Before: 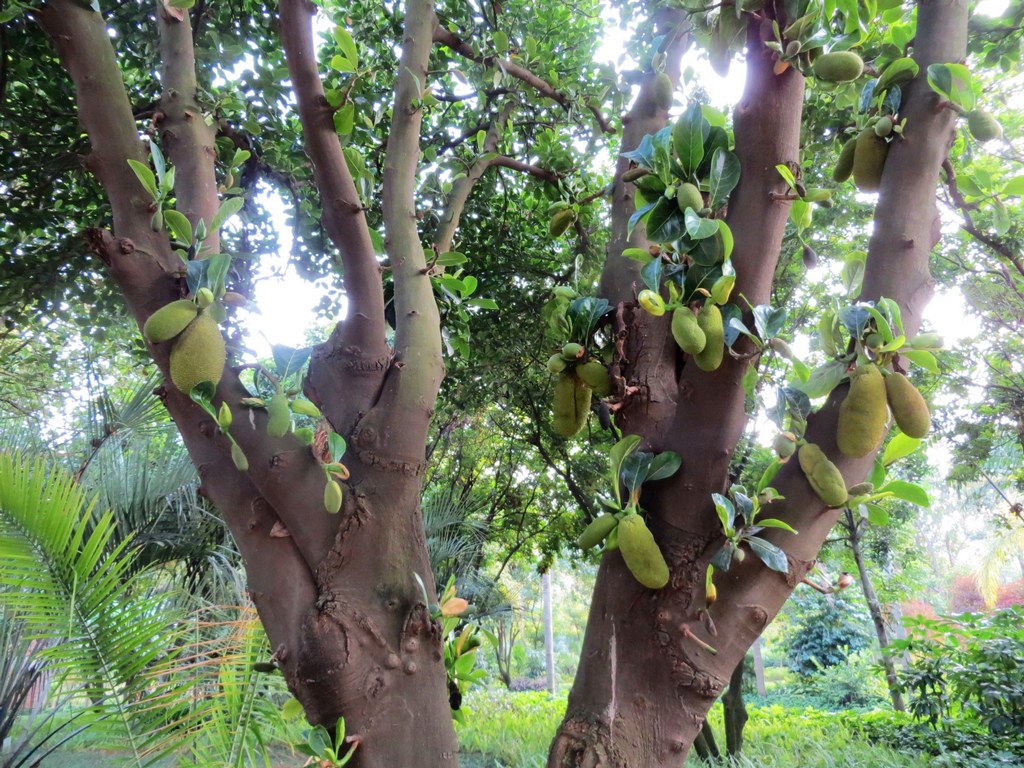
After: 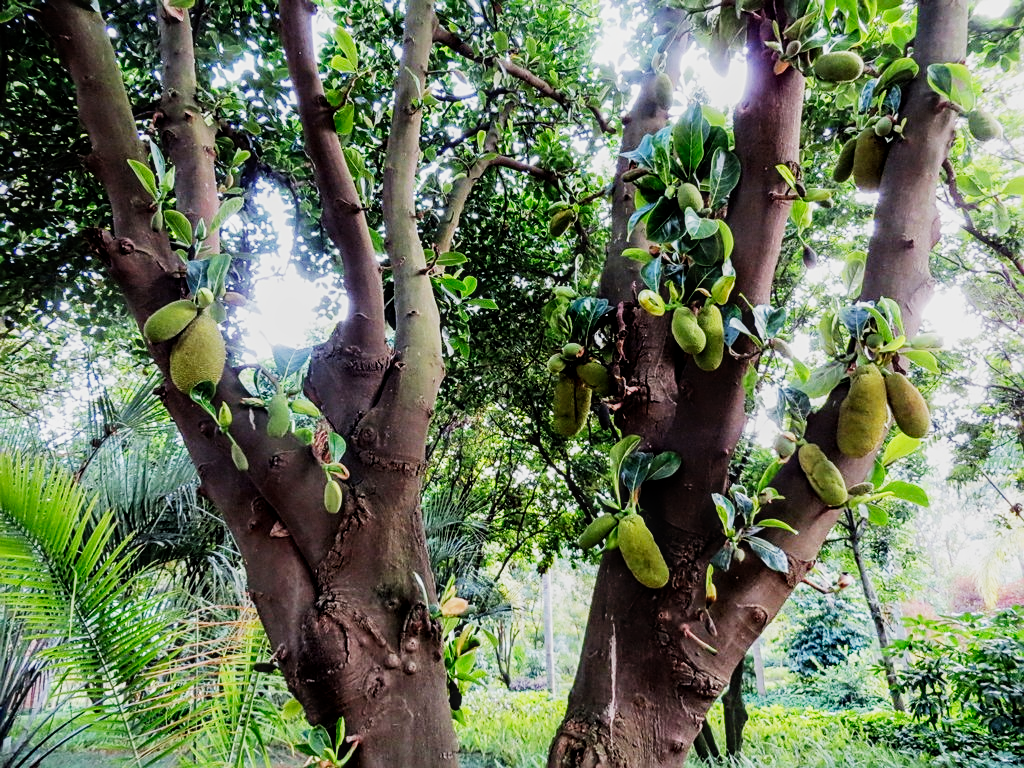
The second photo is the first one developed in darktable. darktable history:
tone equalizer: on, module defaults
sigmoid: contrast 2, skew -0.2, preserve hue 0%, red attenuation 0.1, red rotation 0.035, green attenuation 0.1, green rotation -0.017, blue attenuation 0.15, blue rotation -0.052, base primaries Rec2020
sharpen: on, module defaults
local contrast: on, module defaults
